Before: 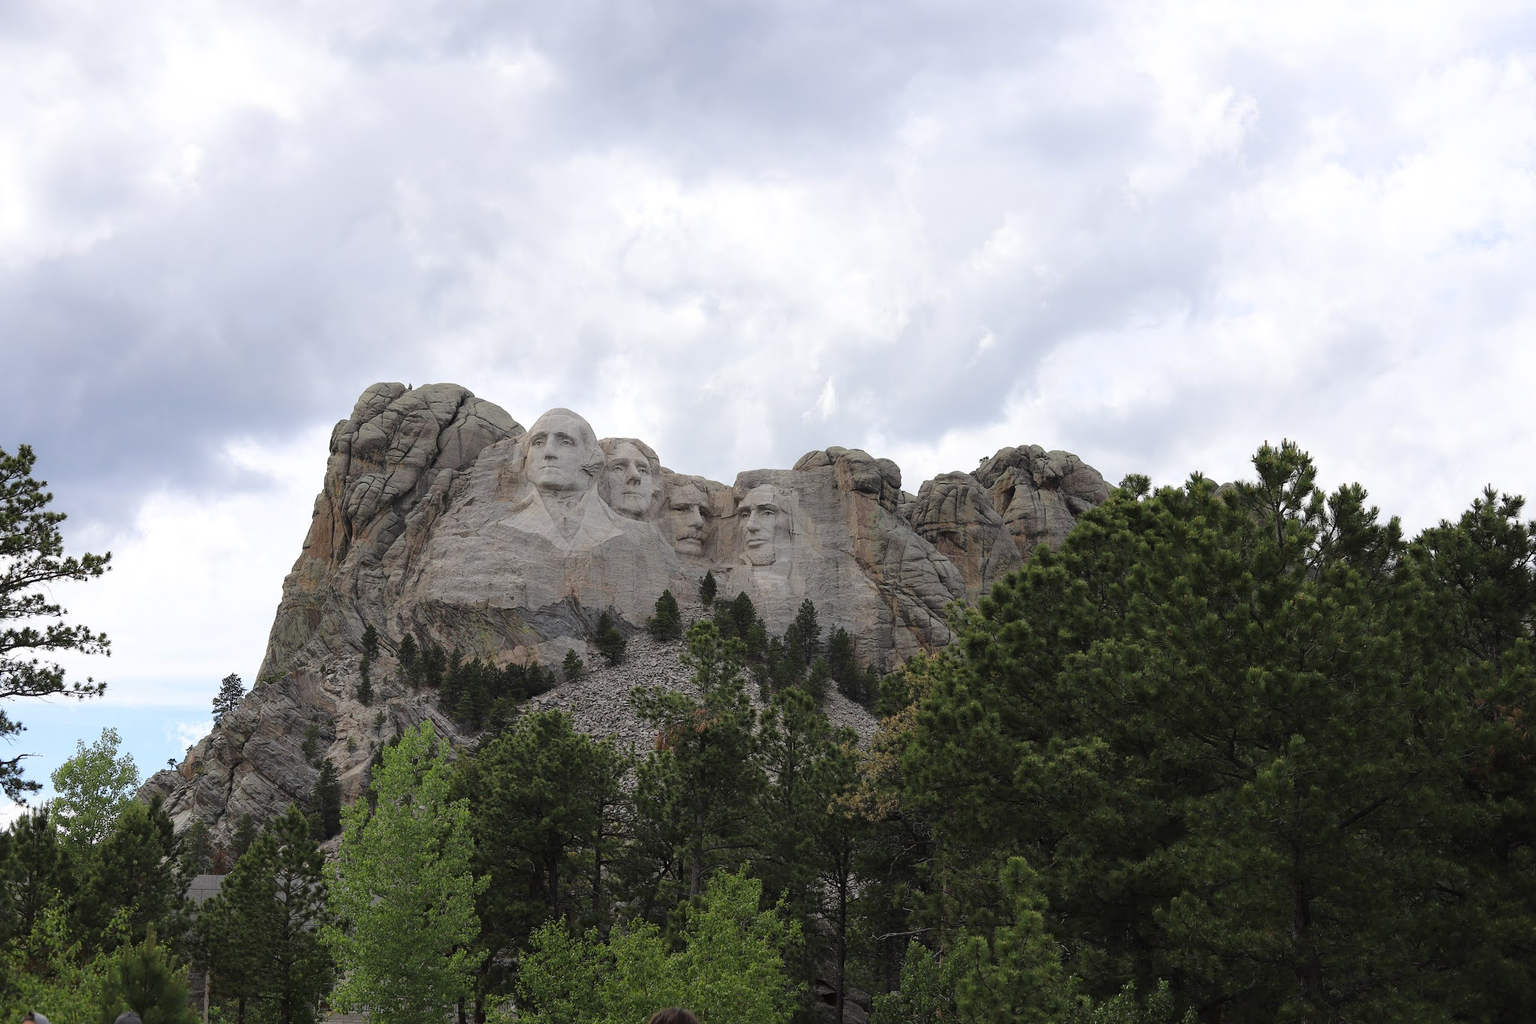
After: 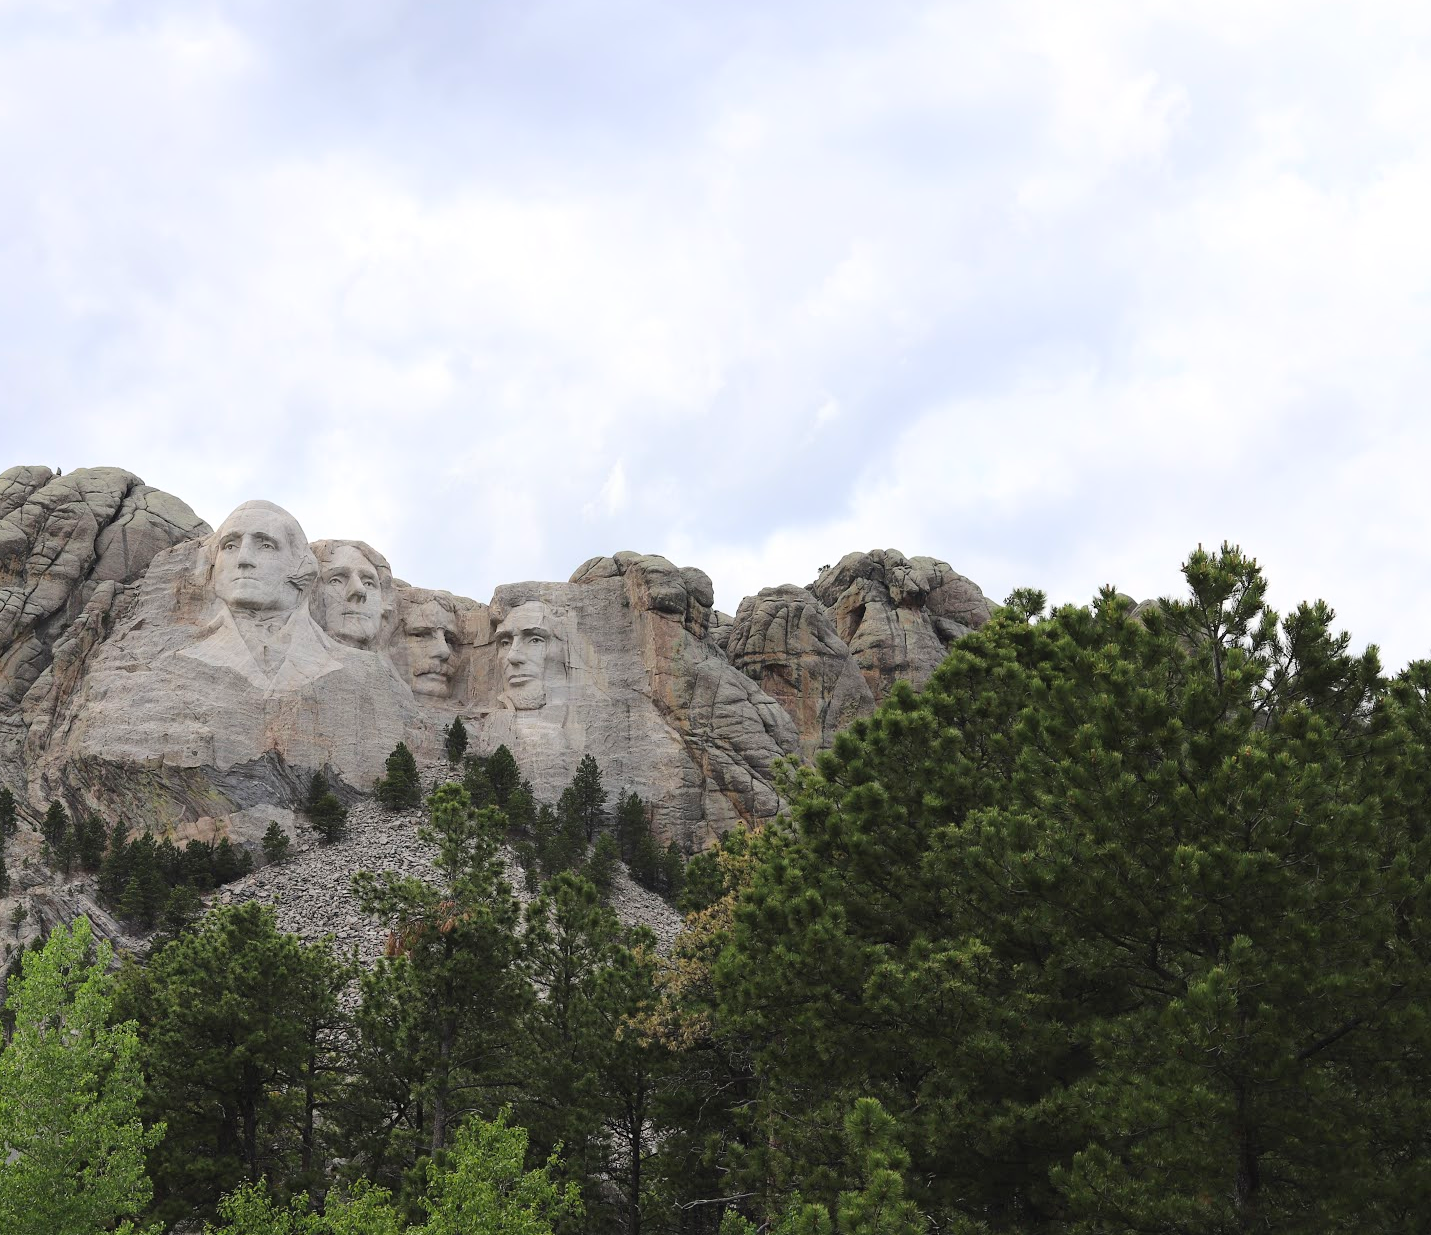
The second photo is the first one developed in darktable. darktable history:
crop and rotate: left 23.837%, top 3.249%, right 6.25%, bottom 6.249%
contrast brightness saturation: contrast 0.198, brightness 0.166, saturation 0.224
